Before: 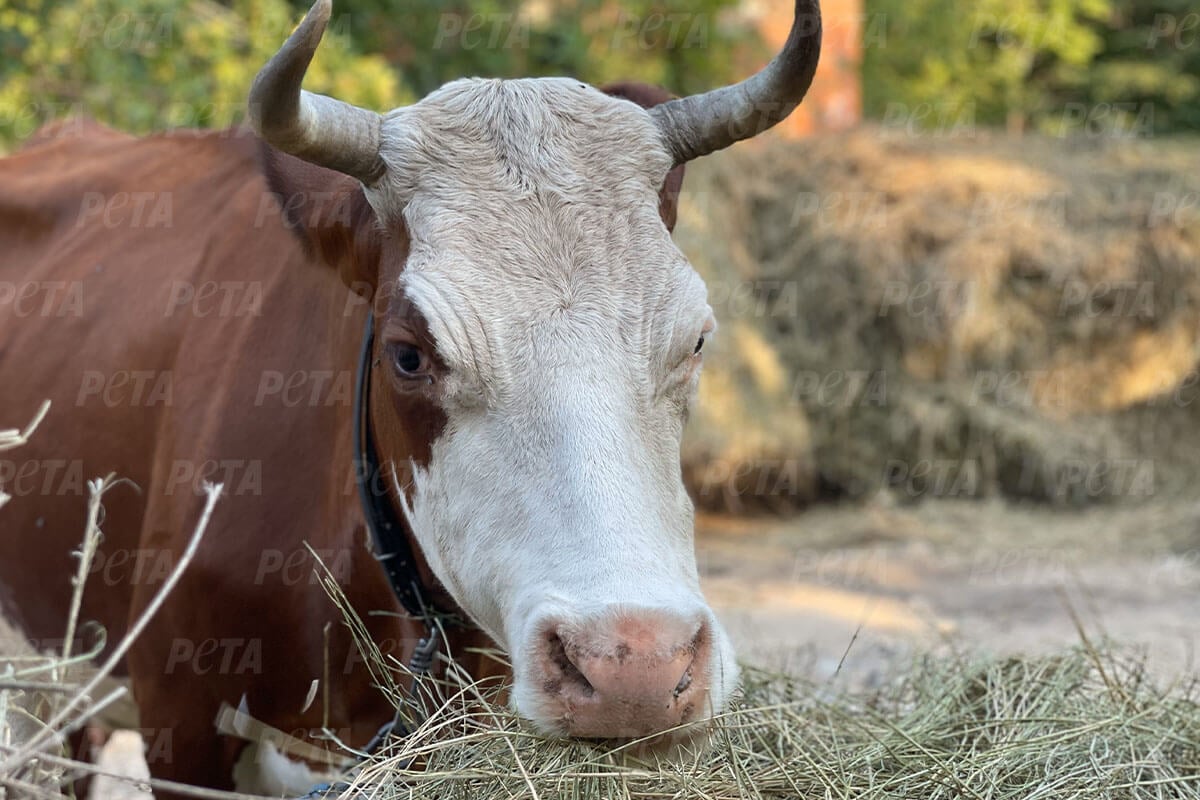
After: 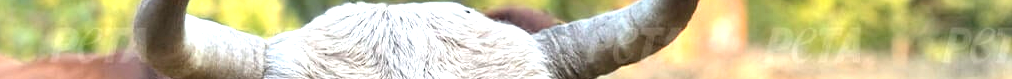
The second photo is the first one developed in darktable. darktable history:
crop and rotate: left 9.644%, top 9.491%, right 6.021%, bottom 80.509%
exposure: black level correction 0, exposure 1.2 EV, compensate exposure bias true, compensate highlight preservation false
tone equalizer: on, module defaults
